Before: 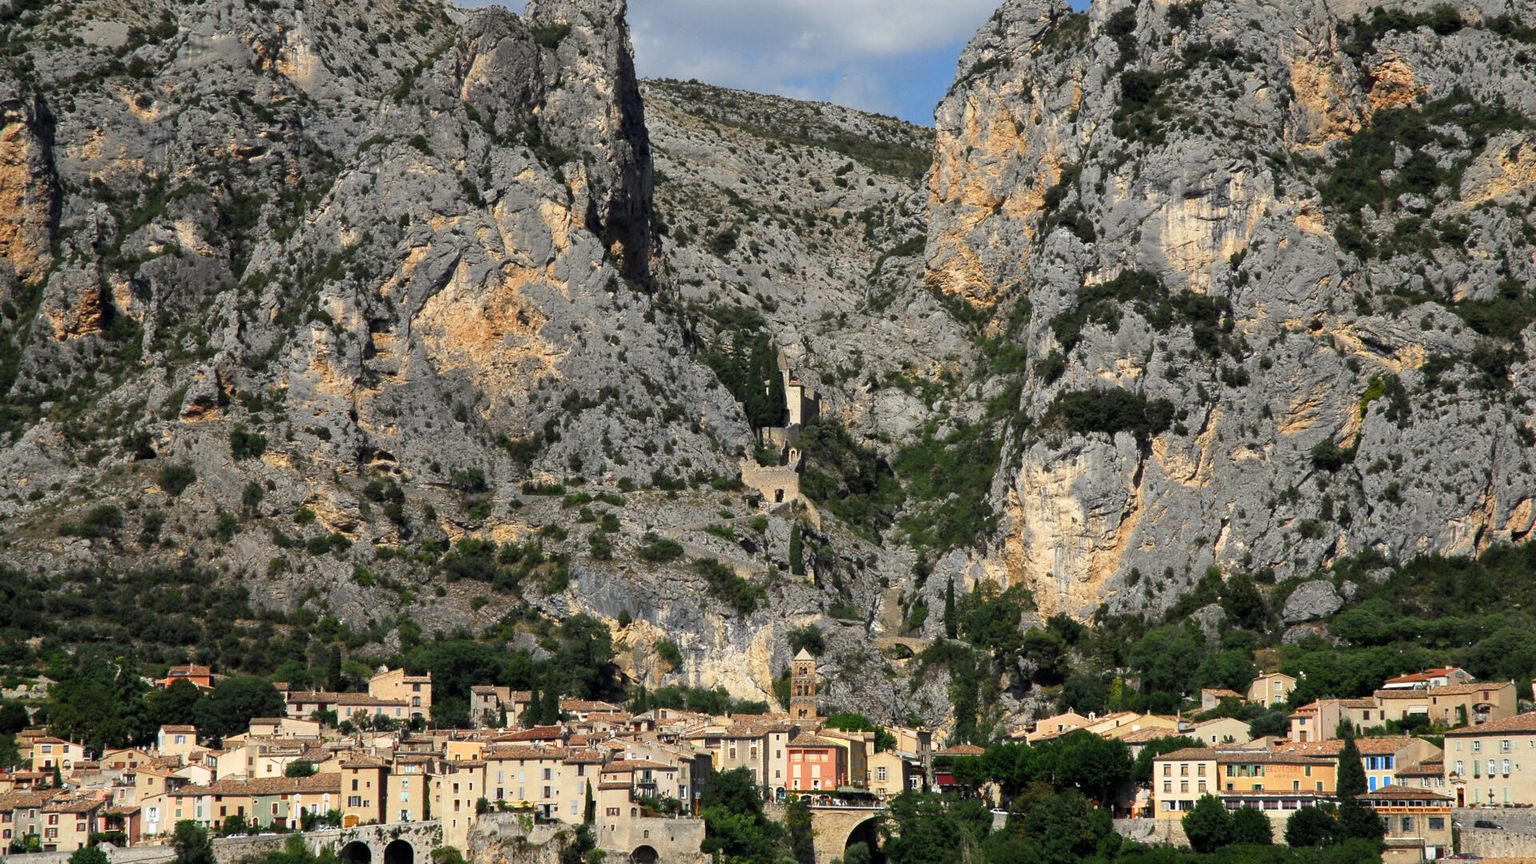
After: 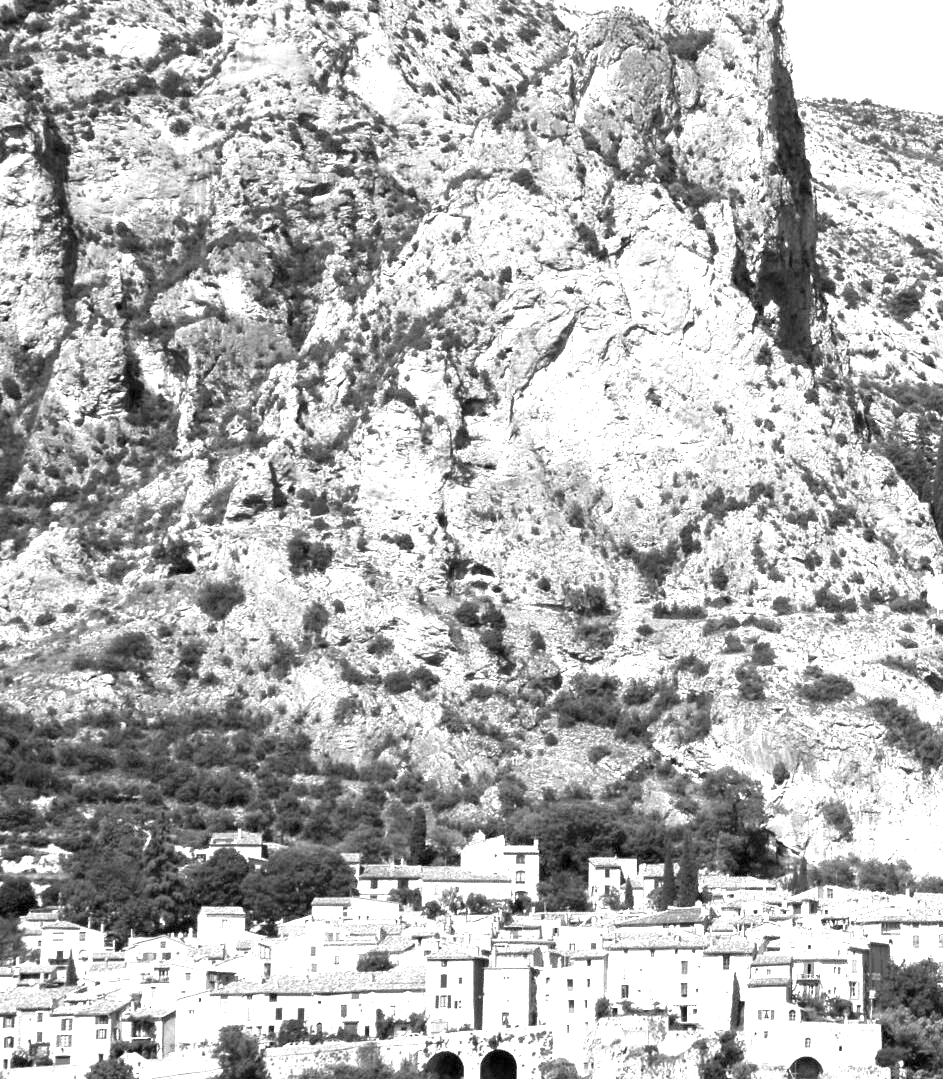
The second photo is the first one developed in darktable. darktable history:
exposure: exposure 2.04 EV, compensate highlight preservation false
monochrome: on, module defaults
crop and rotate: left 0%, top 0%, right 50.845%
